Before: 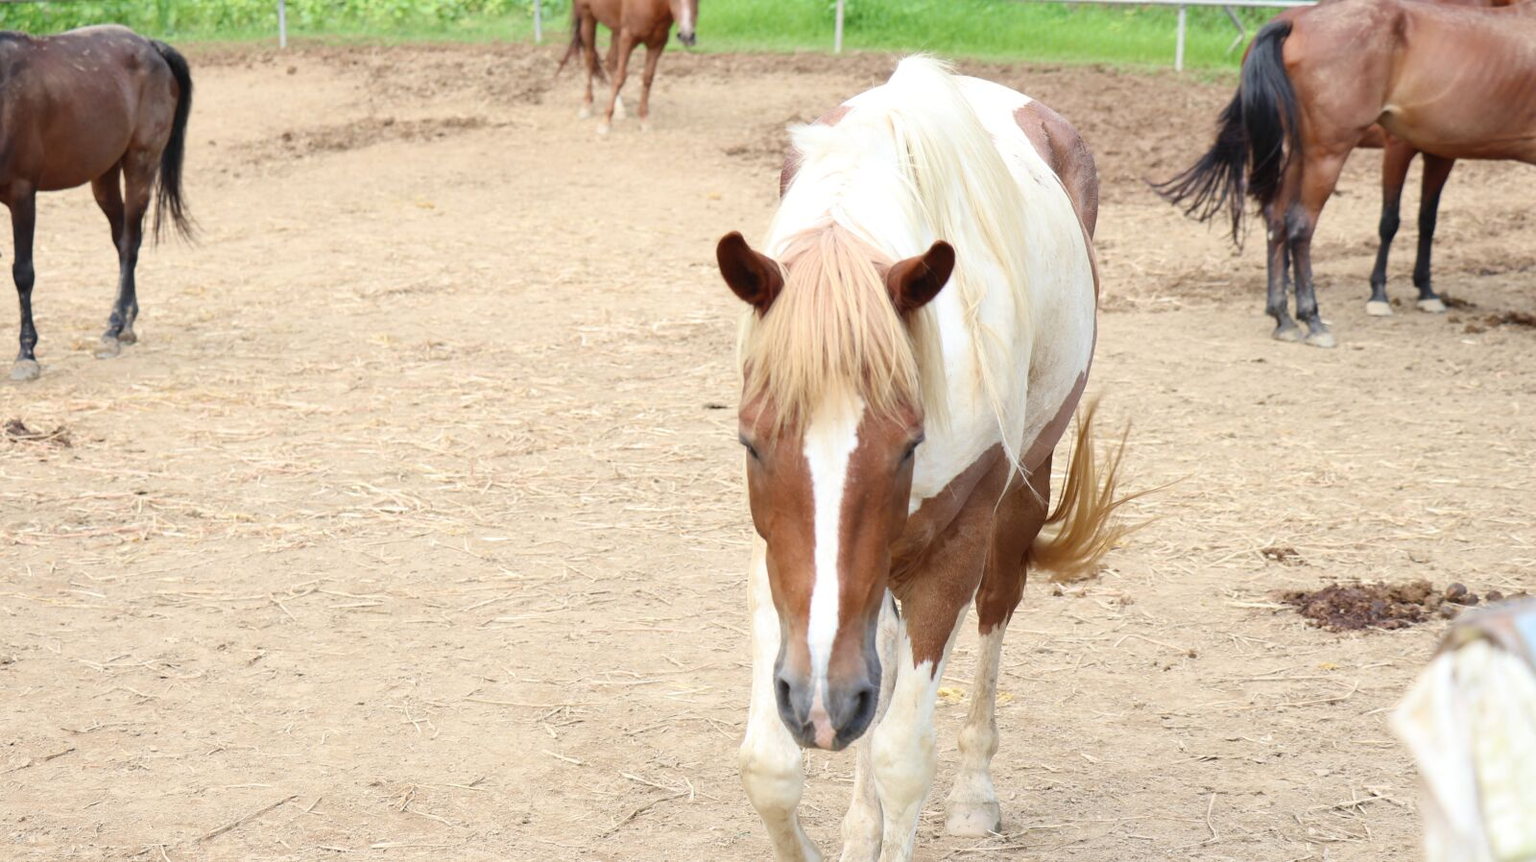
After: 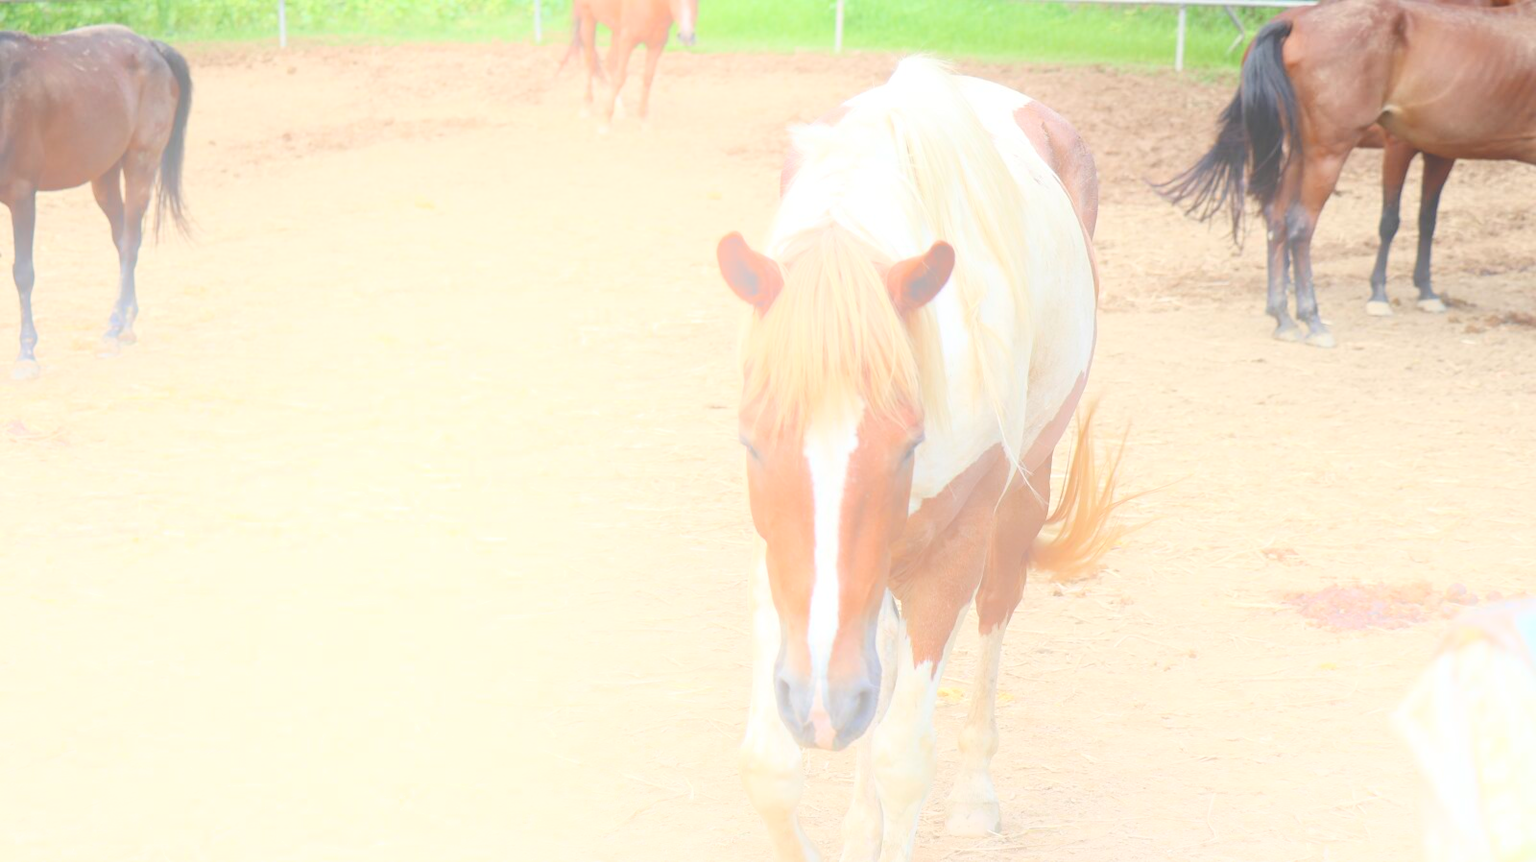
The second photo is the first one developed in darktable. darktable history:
exposure: compensate highlight preservation false
bloom: size 40%
